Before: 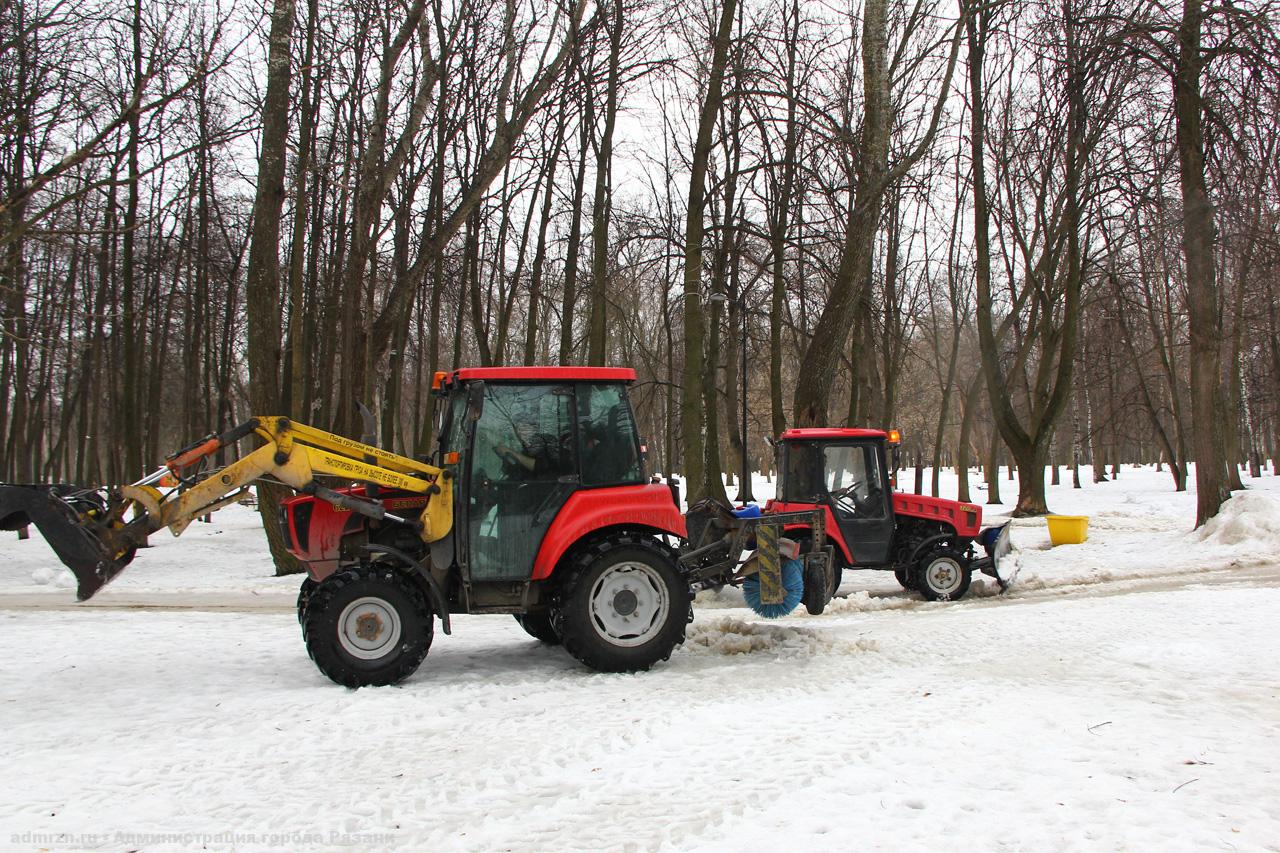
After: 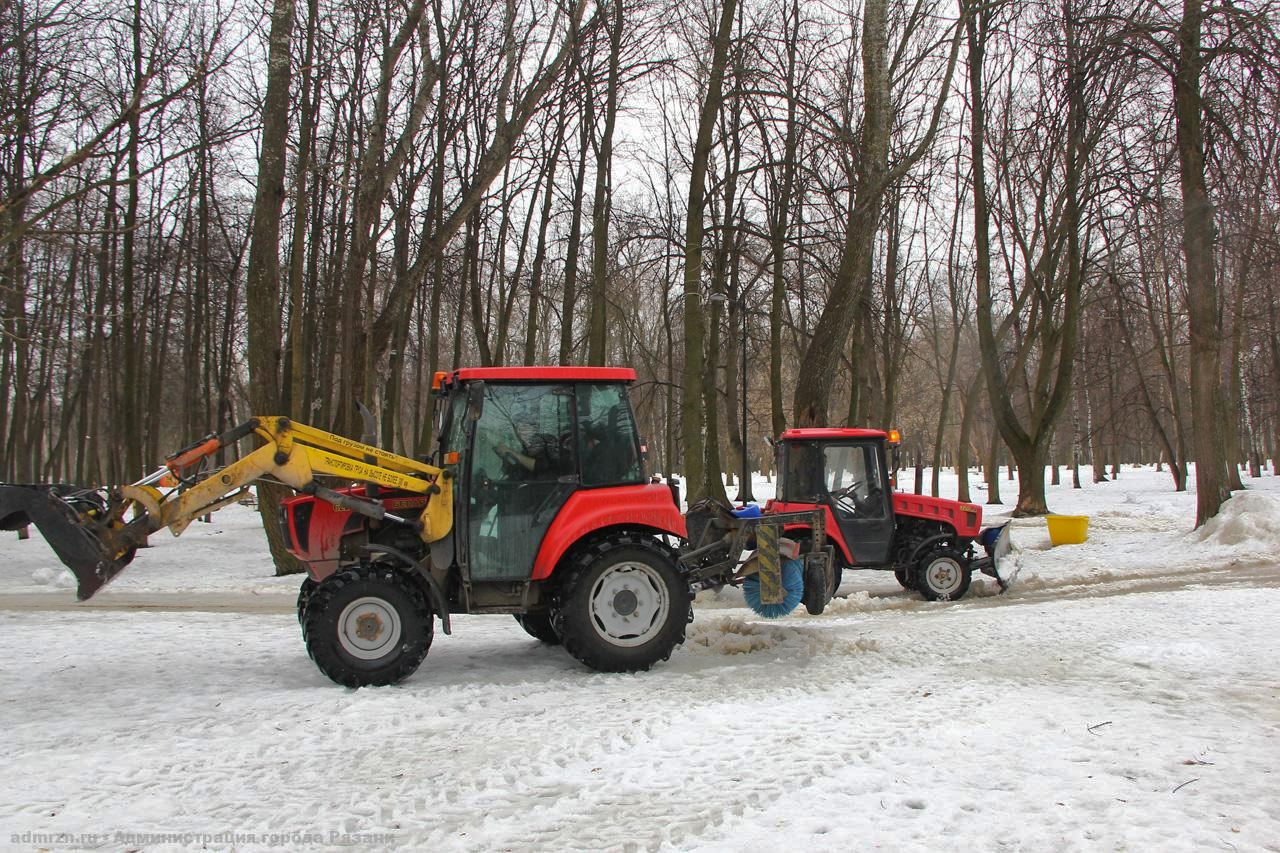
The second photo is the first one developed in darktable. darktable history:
shadows and highlights: shadows 40, highlights -60
